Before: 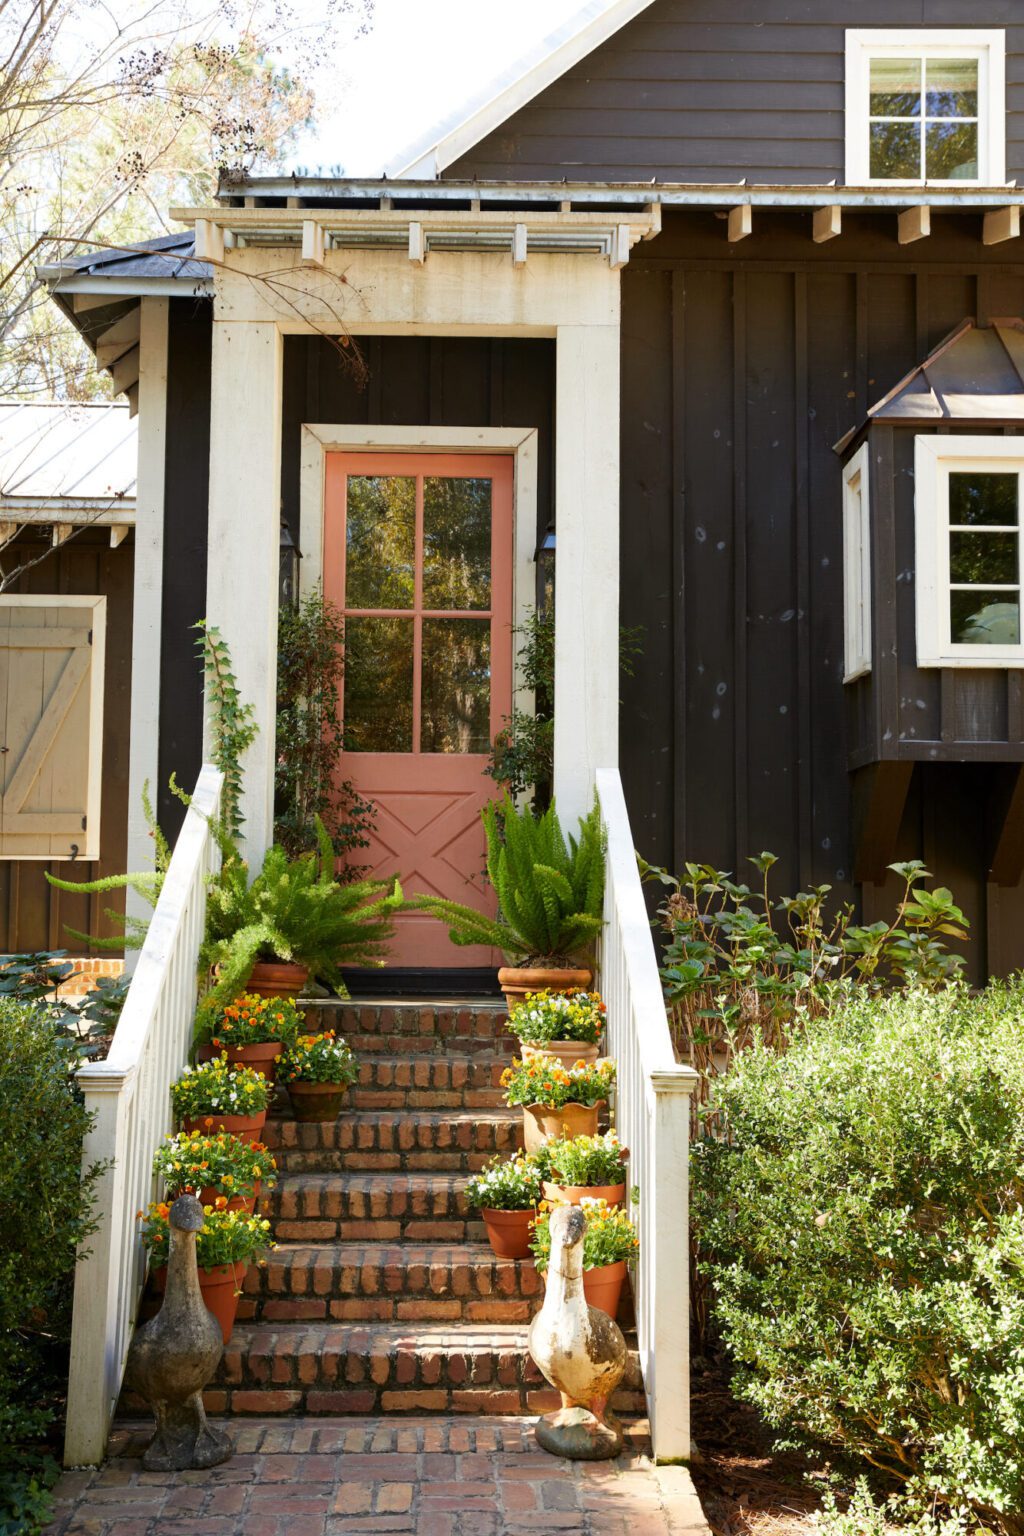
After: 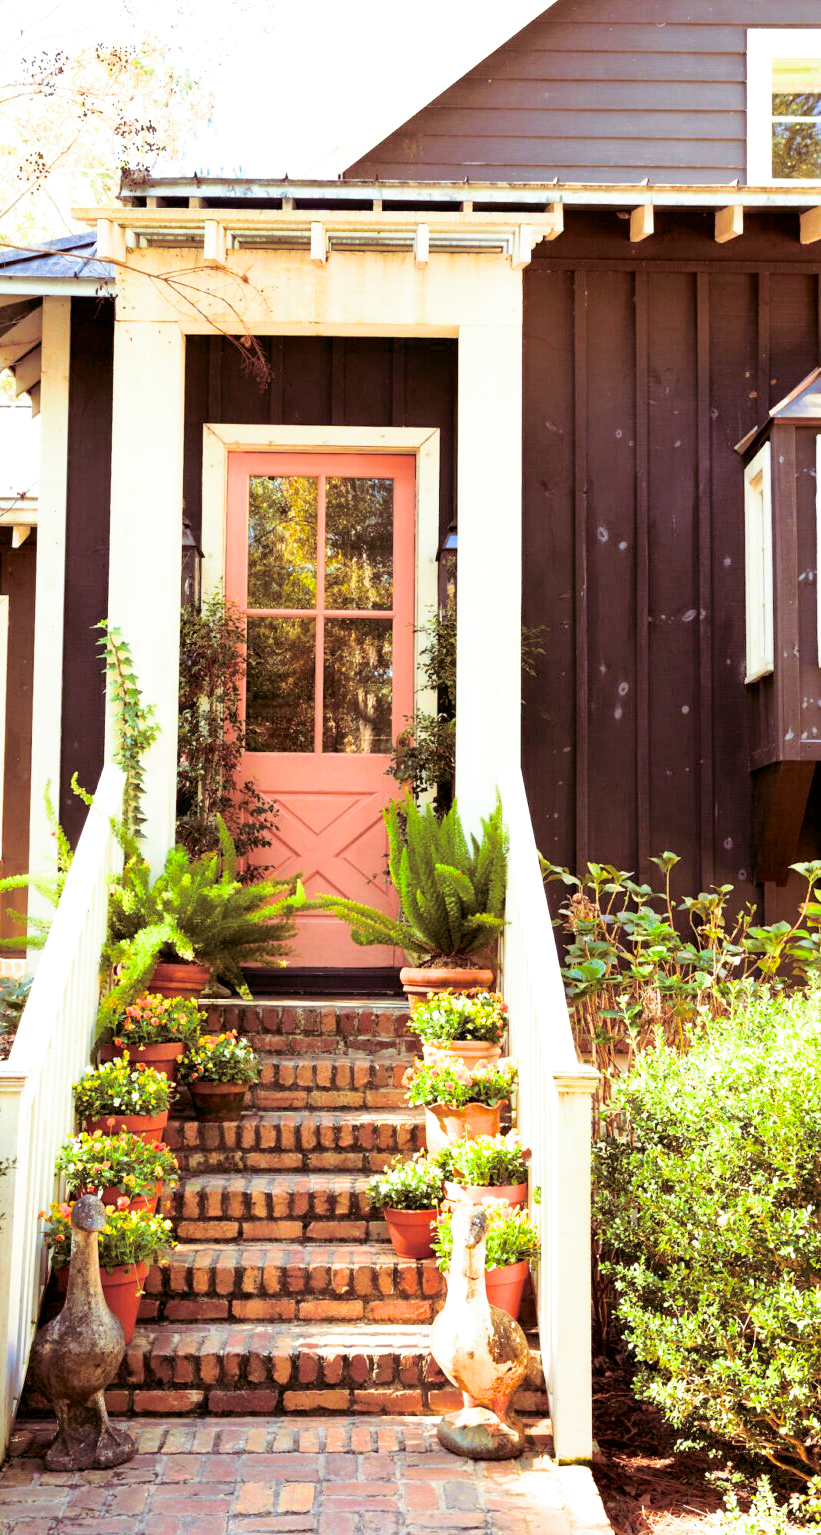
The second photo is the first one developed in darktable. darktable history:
filmic rgb: hardness 4.17
shadows and highlights: on, module defaults
crop and rotate: left 9.597%, right 10.195%
exposure: black level correction 0, exposure 1.9 EV, compensate highlight preservation false
contrast brightness saturation: contrast 0.21, brightness -0.11, saturation 0.21
split-toning: on, module defaults
